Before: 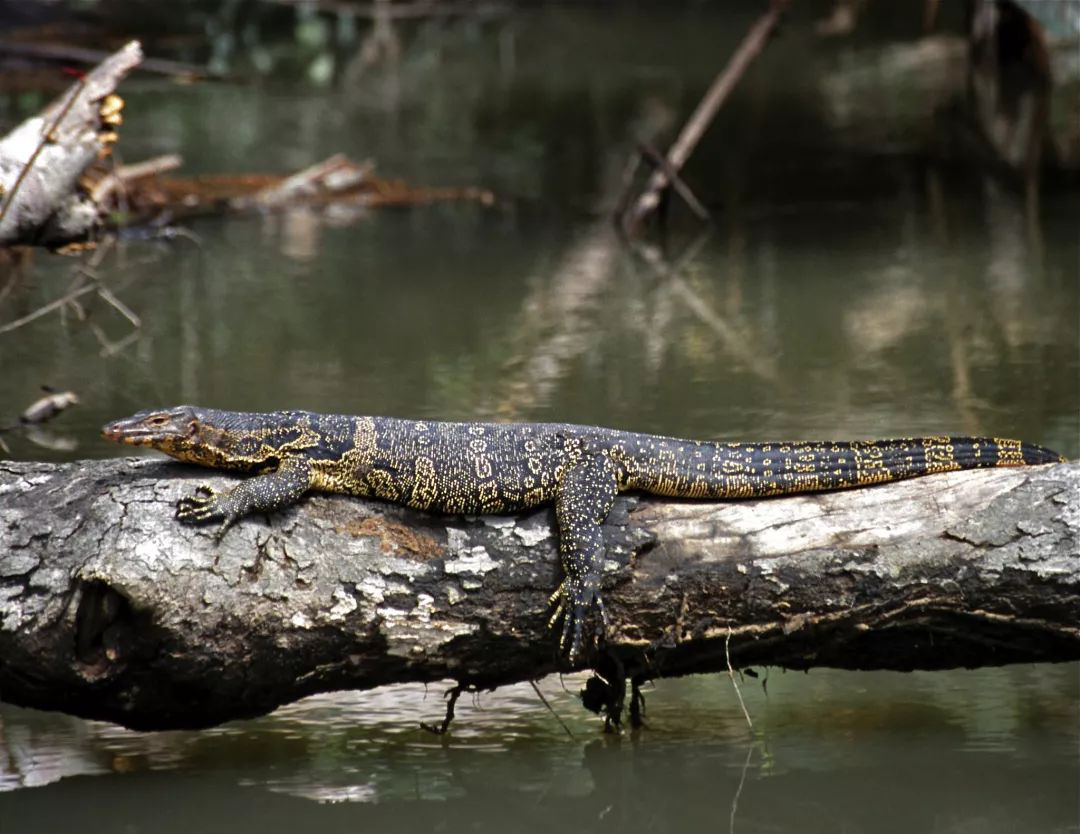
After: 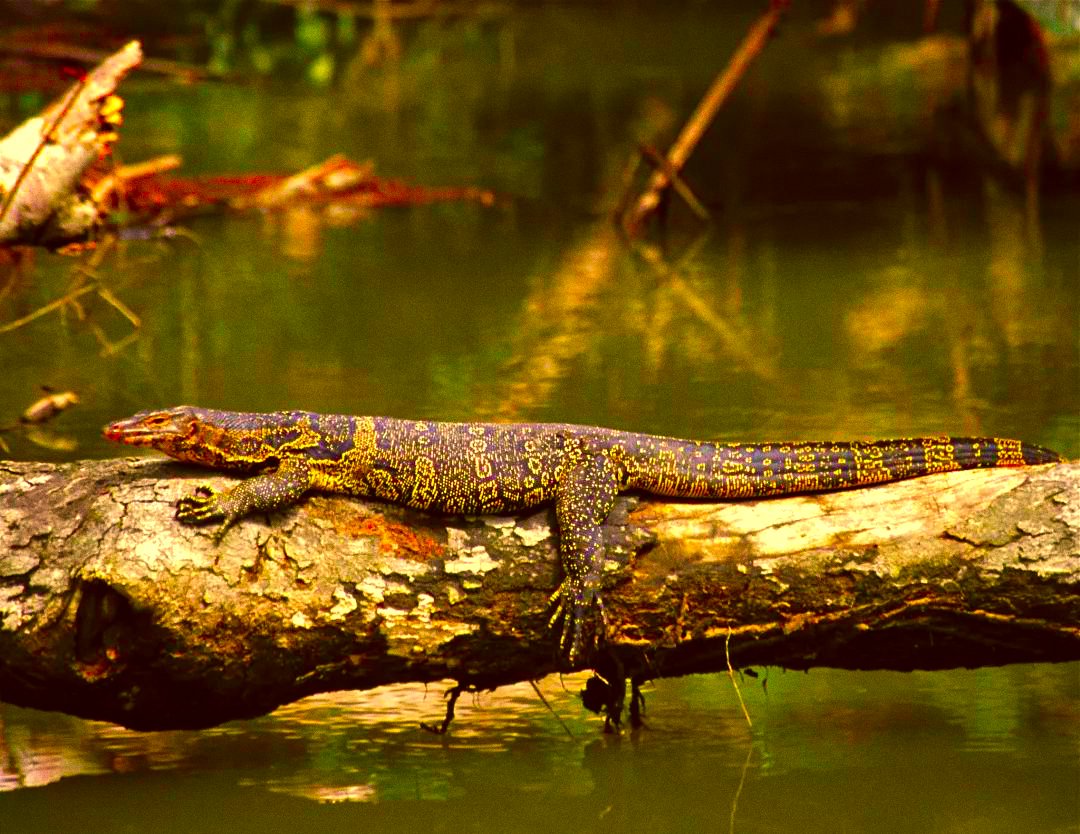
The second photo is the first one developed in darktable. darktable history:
color balance rgb: linear chroma grading › shadows 10%, linear chroma grading › highlights 10%, linear chroma grading › global chroma 15%, linear chroma grading › mid-tones 15%, perceptual saturation grading › global saturation 40%, perceptual saturation grading › highlights -25%, perceptual saturation grading › mid-tones 35%, perceptual saturation grading › shadows 35%, perceptual brilliance grading › global brilliance 11.29%, global vibrance 11.29%
grain: on, module defaults
color correction: highlights a* 10.44, highlights b* 30.04, shadows a* 2.73, shadows b* 17.51, saturation 1.72
